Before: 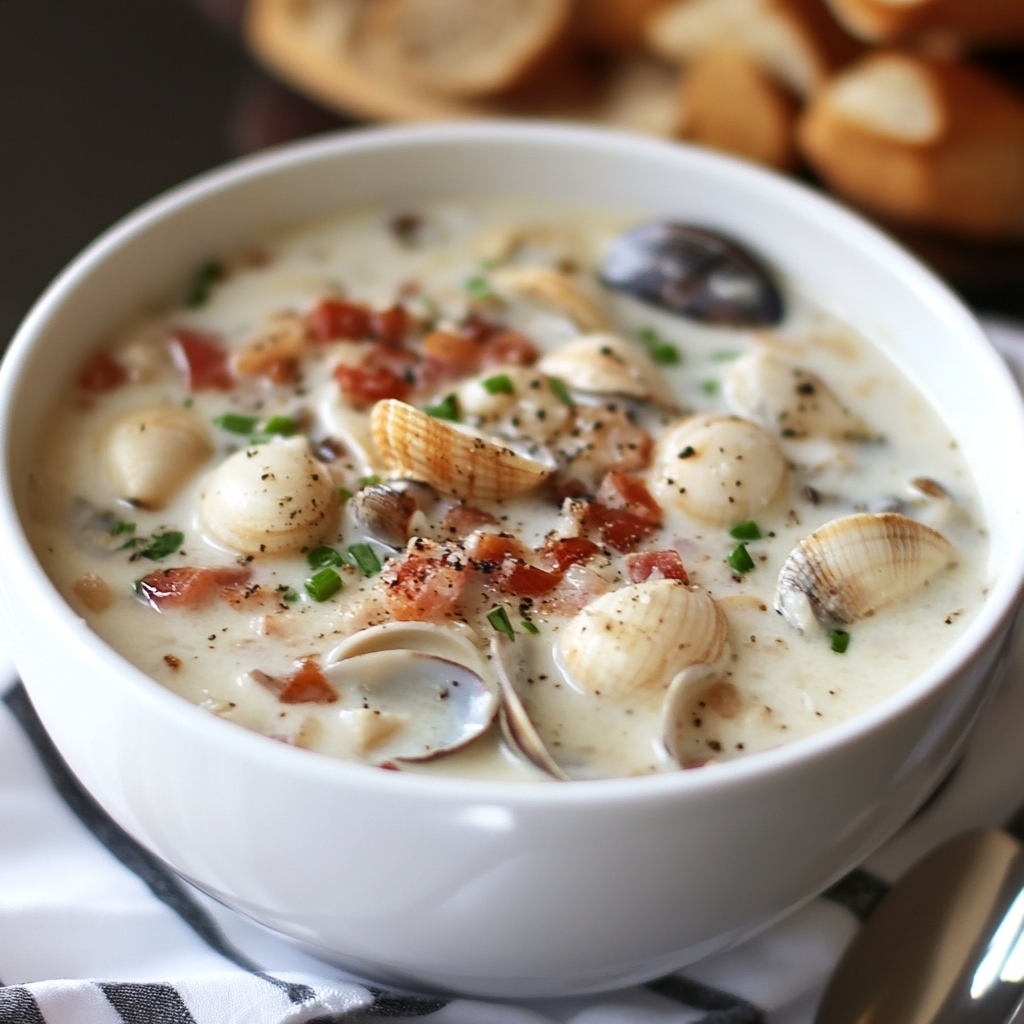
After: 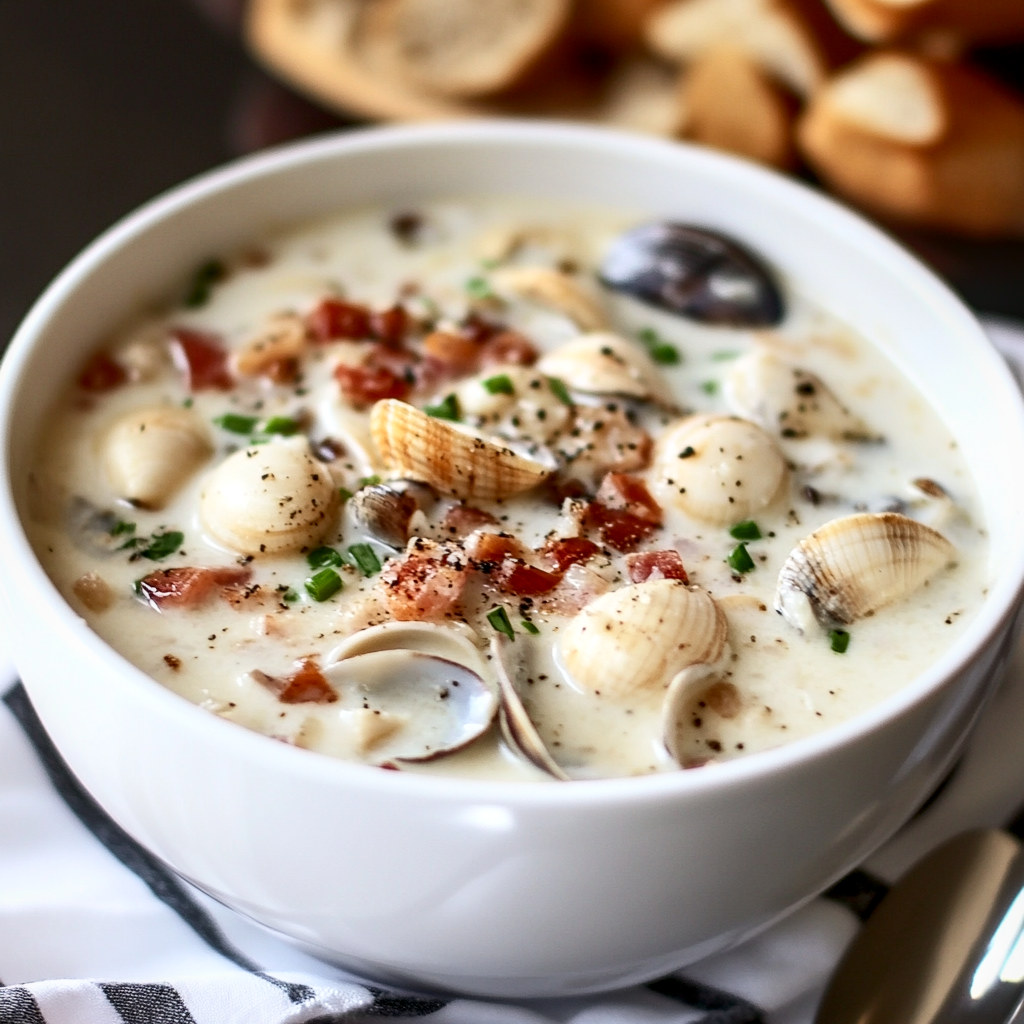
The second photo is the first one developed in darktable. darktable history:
contrast brightness saturation: contrast 0.24, brightness 0.09
local contrast: on, module defaults
exposure: black level correction 0.005, exposure 0.001 EV, compensate highlight preservation false
